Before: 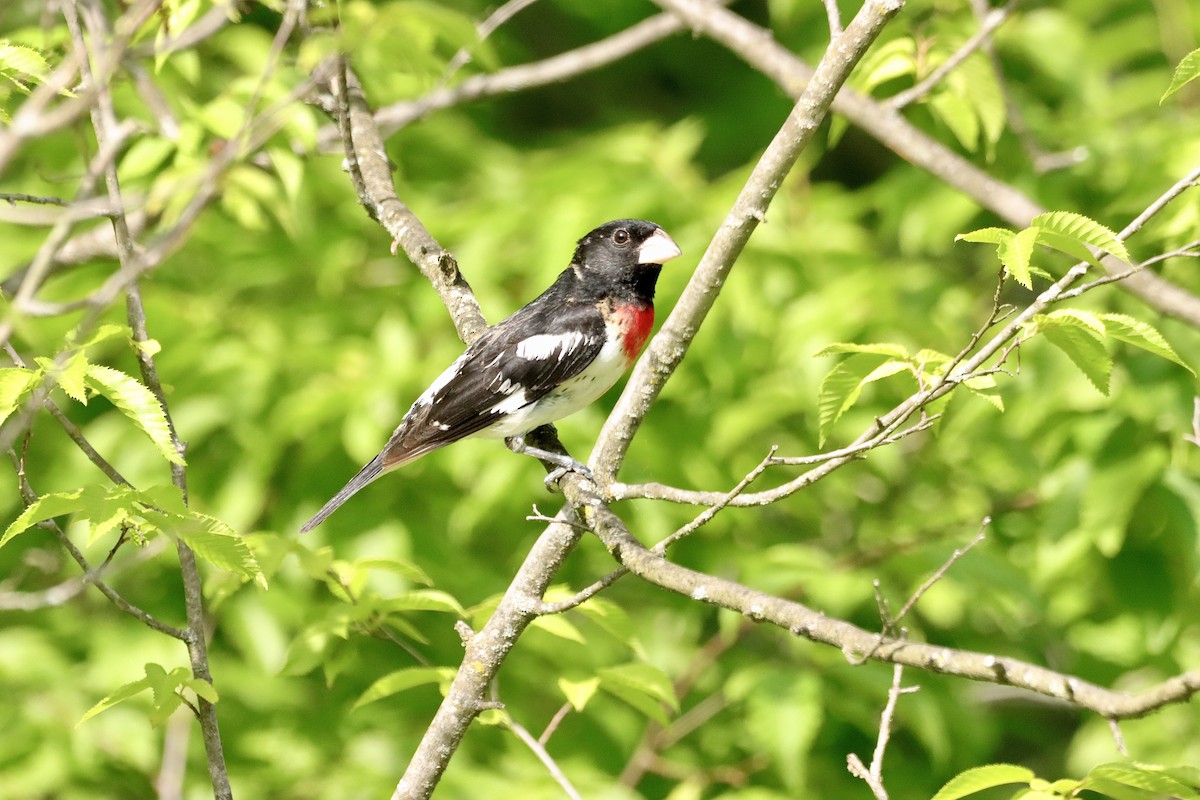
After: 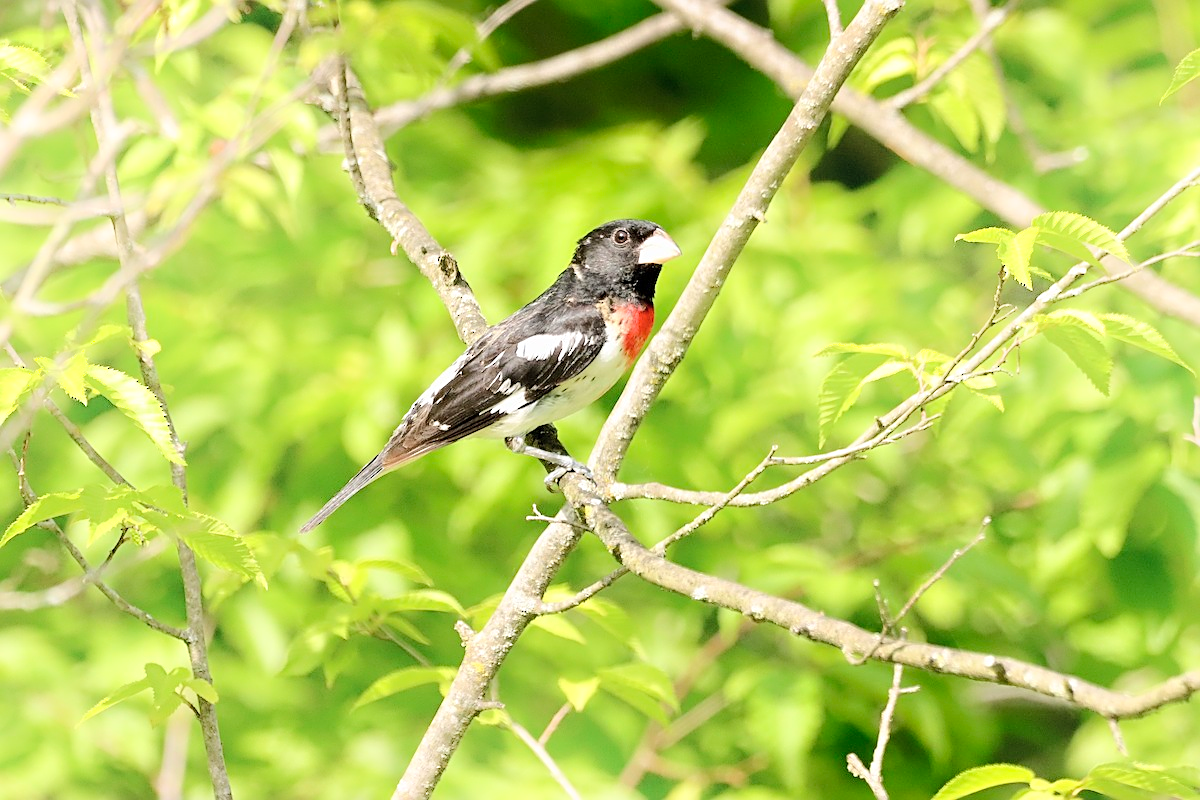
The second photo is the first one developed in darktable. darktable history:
shadows and highlights: shadows -22.14, highlights 98.23, soften with gaussian
sharpen: on, module defaults
